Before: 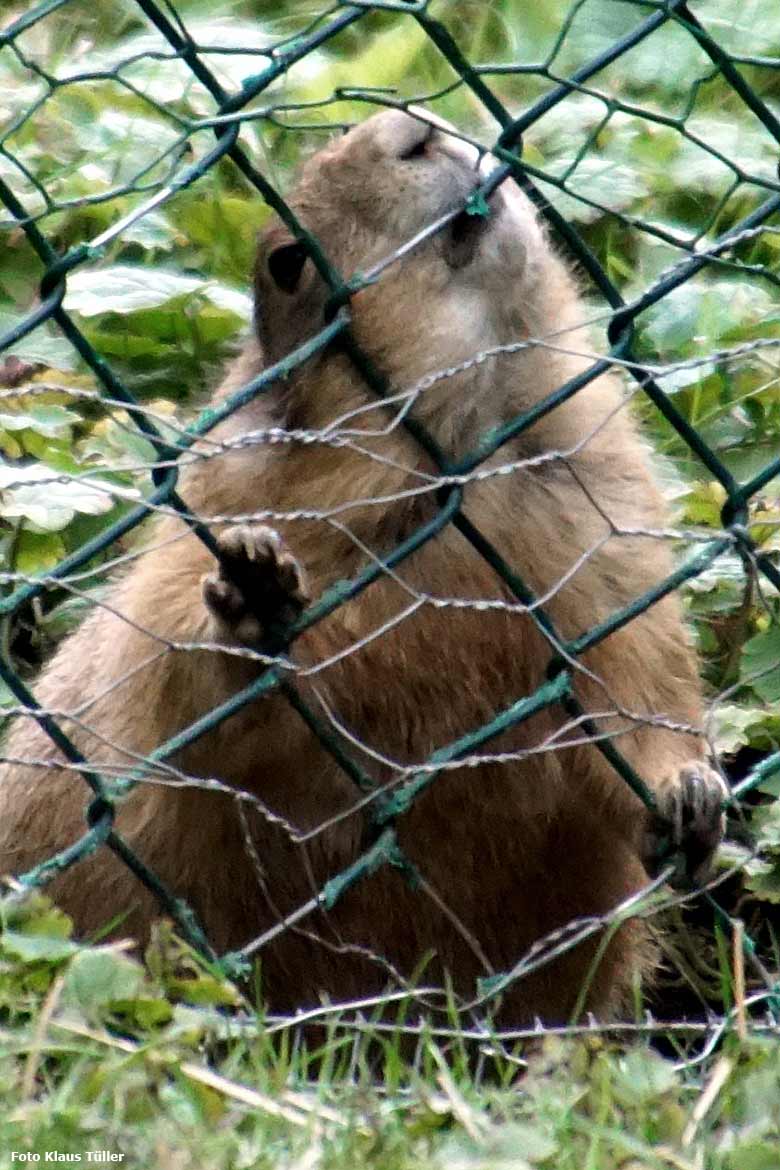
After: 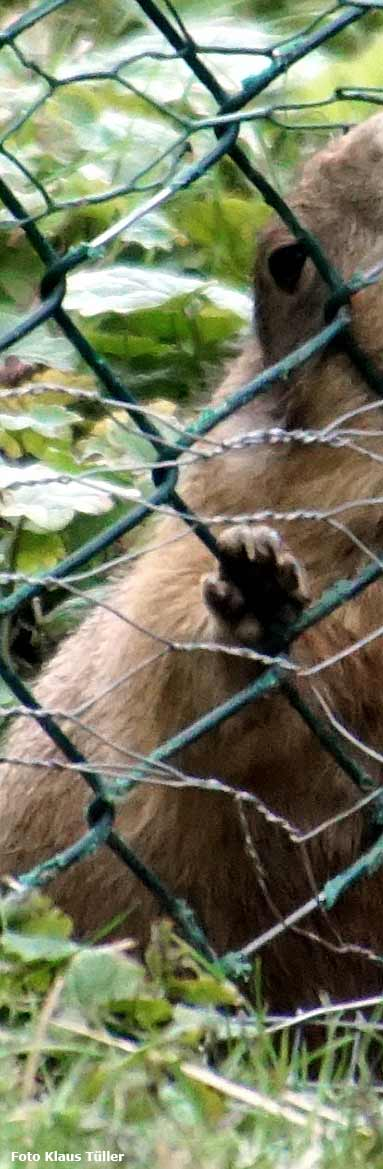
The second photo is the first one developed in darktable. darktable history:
shadows and highlights: highlights 70.7, soften with gaussian
crop and rotate: left 0%, top 0%, right 50.845%
